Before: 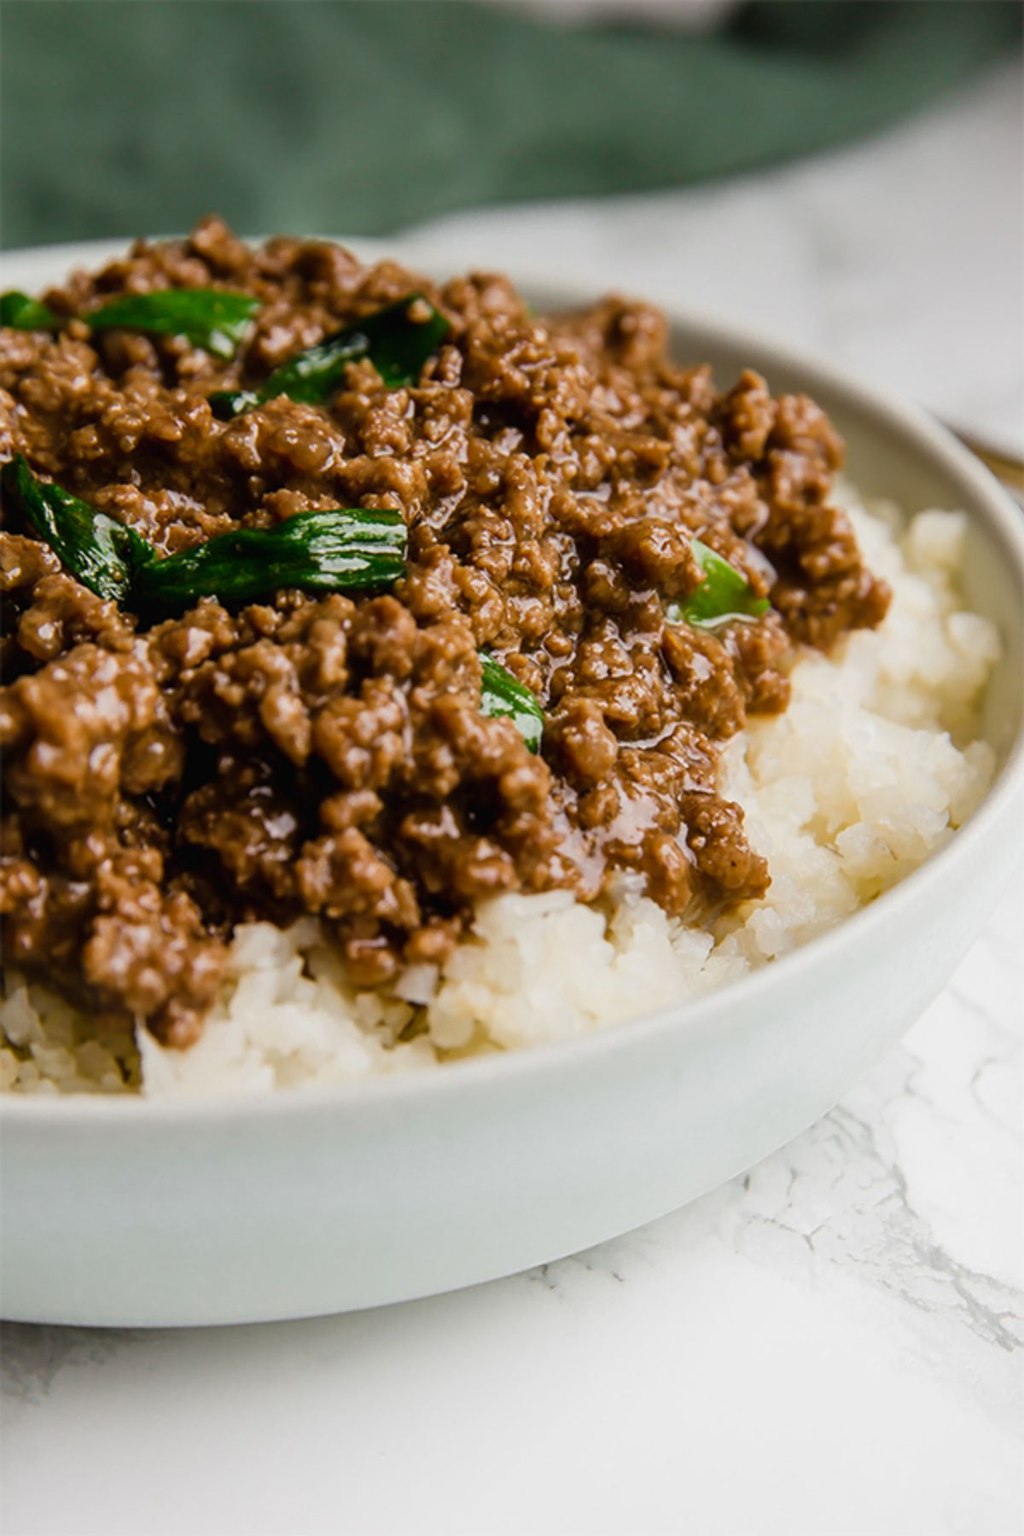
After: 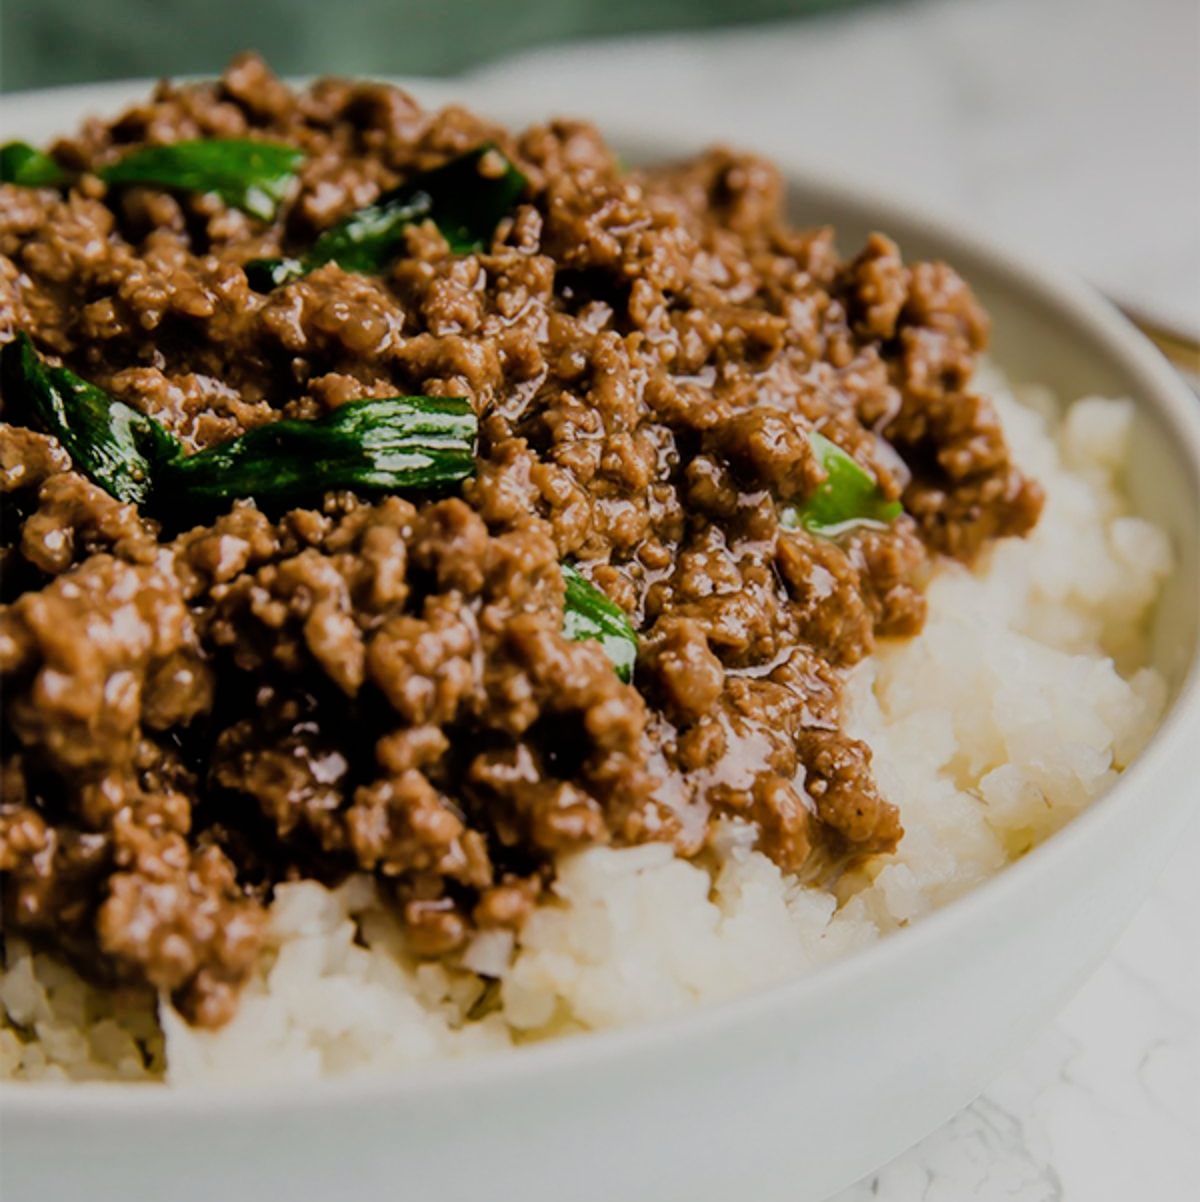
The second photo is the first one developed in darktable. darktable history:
crop: top 11.131%, bottom 22.08%
shadows and highlights: shadows 31.08, highlights 1.72, soften with gaussian
filmic rgb: black relative exposure -7.65 EV, white relative exposure 4.56 EV, hardness 3.61, contrast 0.991, iterations of high-quality reconstruction 0
